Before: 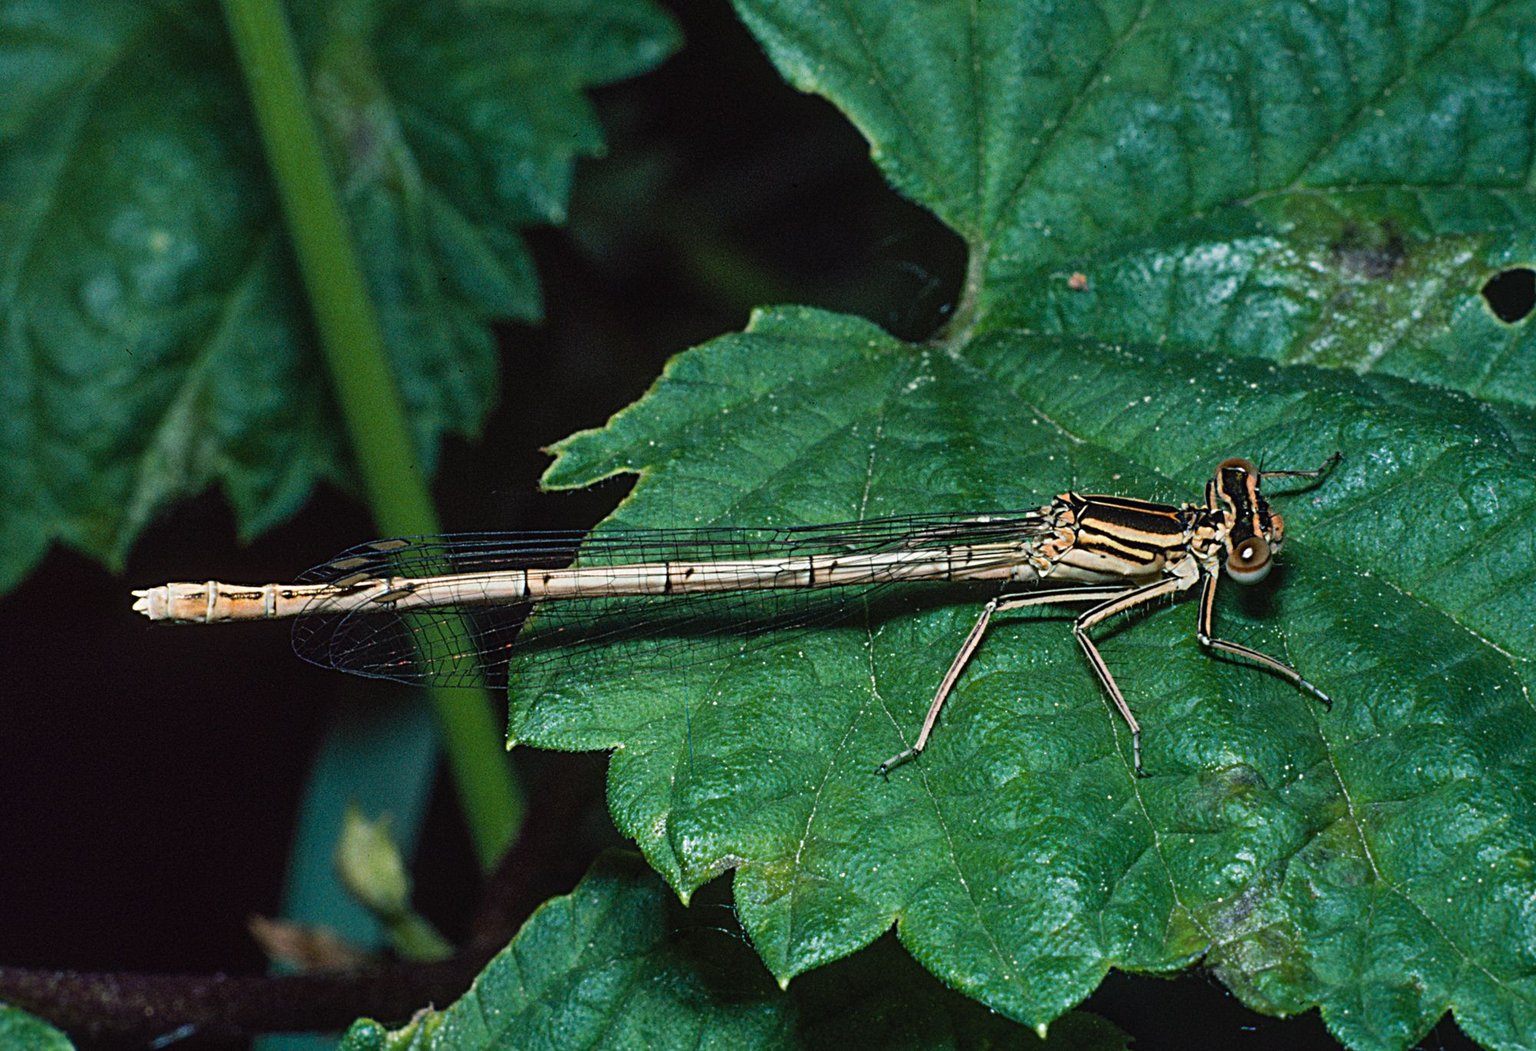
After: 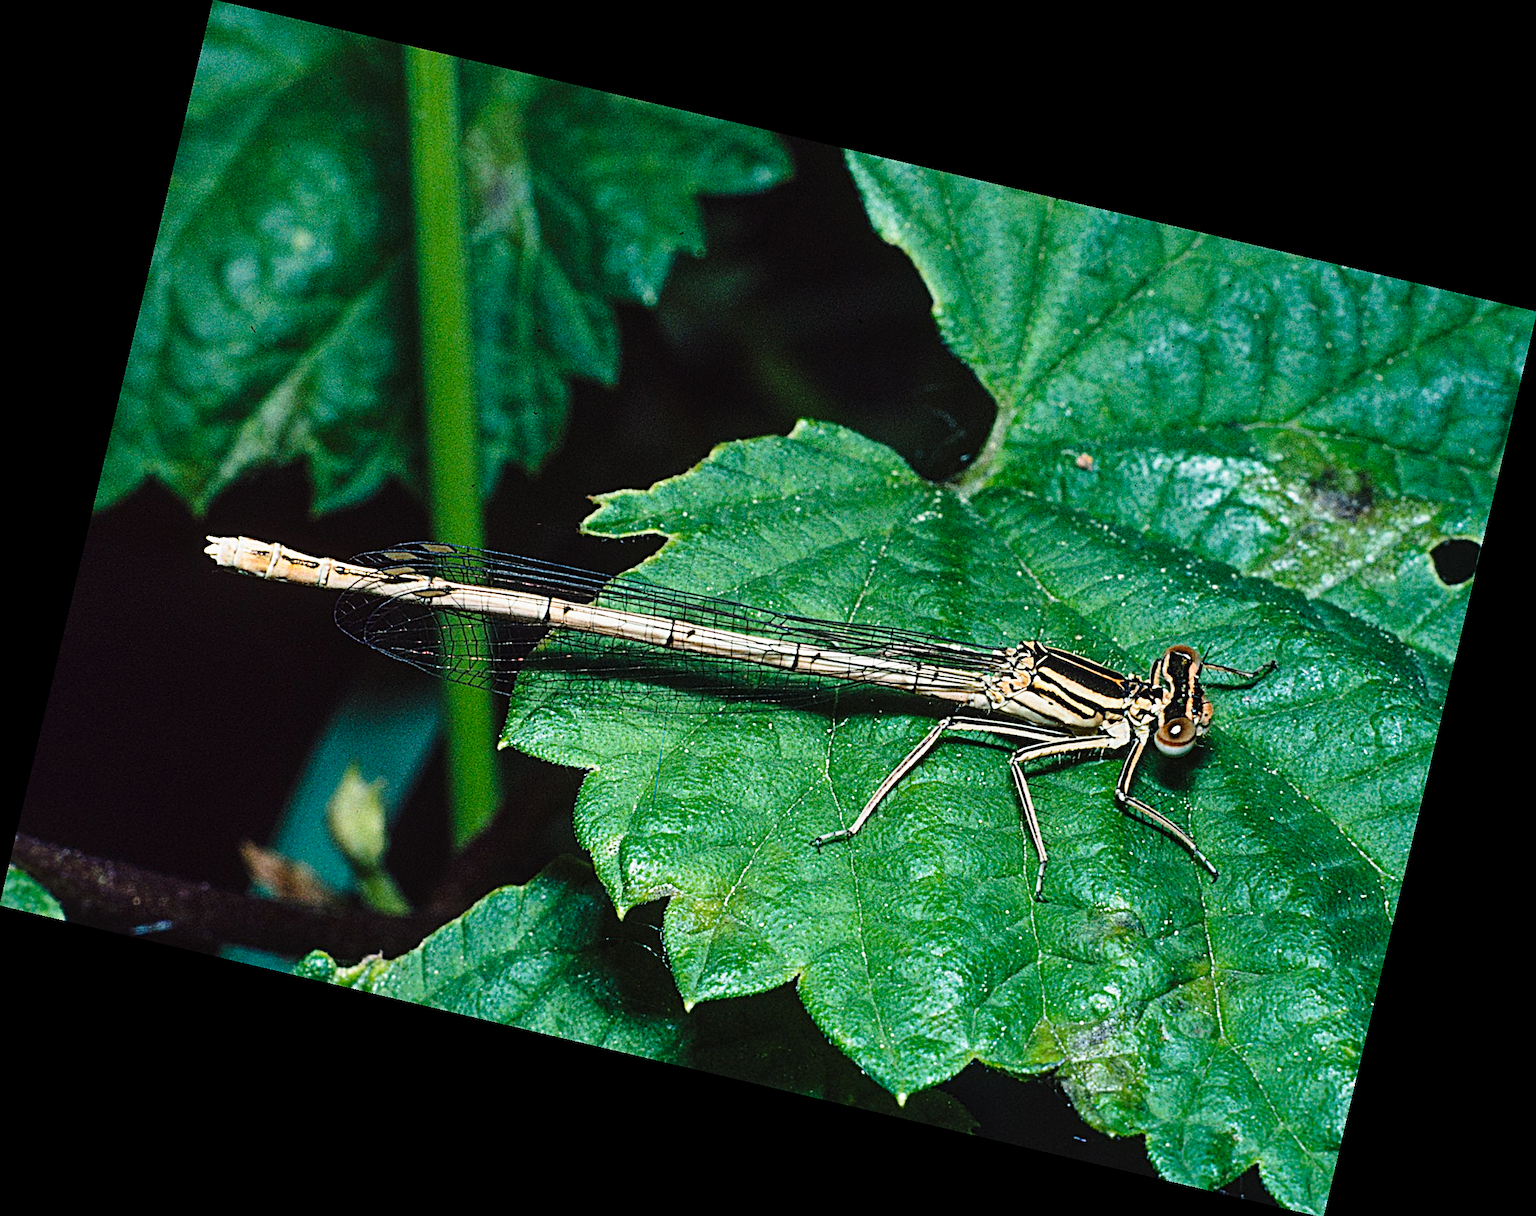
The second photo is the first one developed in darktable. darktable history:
rotate and perspective: rotation 13.27°, automatic cropping off
sharpen: on, module defaults
tone equalizer: on, module defaults
base curve: curves: ch0 [(0, 0) (0.028, 0.03) (0.121, 0.232) (0.46, 0.748) (0.859, 0.968) (1, 1)], preserve colors none
